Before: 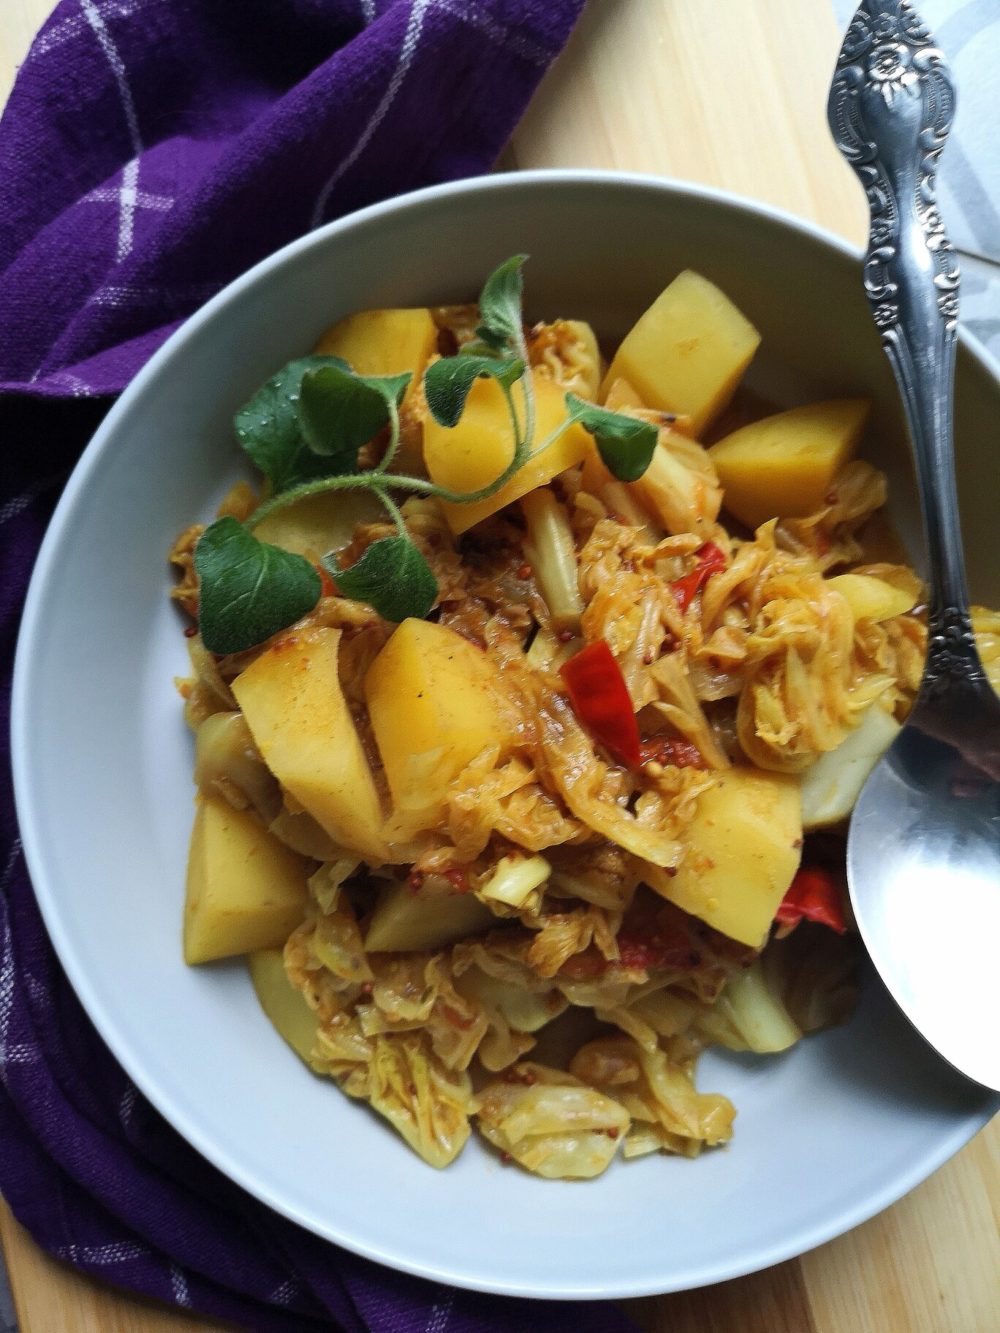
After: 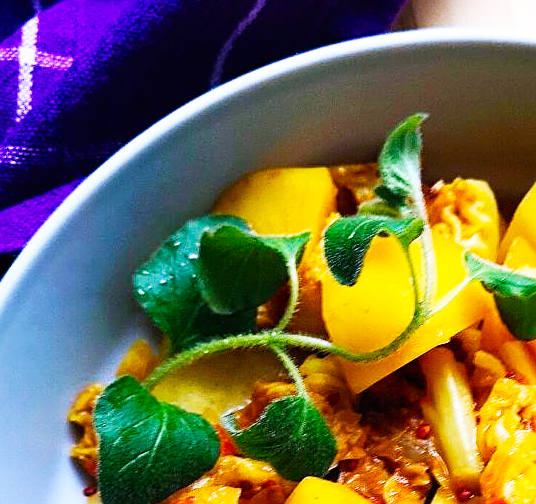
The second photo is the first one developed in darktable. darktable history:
exposure: compensate highlight preservation false
base curve: curves: ch0 [(0, 0) (0.007, 0.004) (0.027, 0.03) (0.046, 0.07) (0.207, 0.54) (0.442, 0.872) (0.673, 0.972) (1, 1)], preserve colors none
crop: left 10.121%, top 10.631%, right 36.218%, bottom 51.526%
color balance rgb: linear chroma grading › global chroma 15%, perceptual saturation grading › global saturation 30%
color balance: on, module defaults
color calibration: output R [1.063, -0.012, -0.003, 0], output B [-0.079, 0.047, 1, 0], illuminant custom, x 0.389, y 0.387, temperature 3838.64 K
sharpen: on, module defaults
